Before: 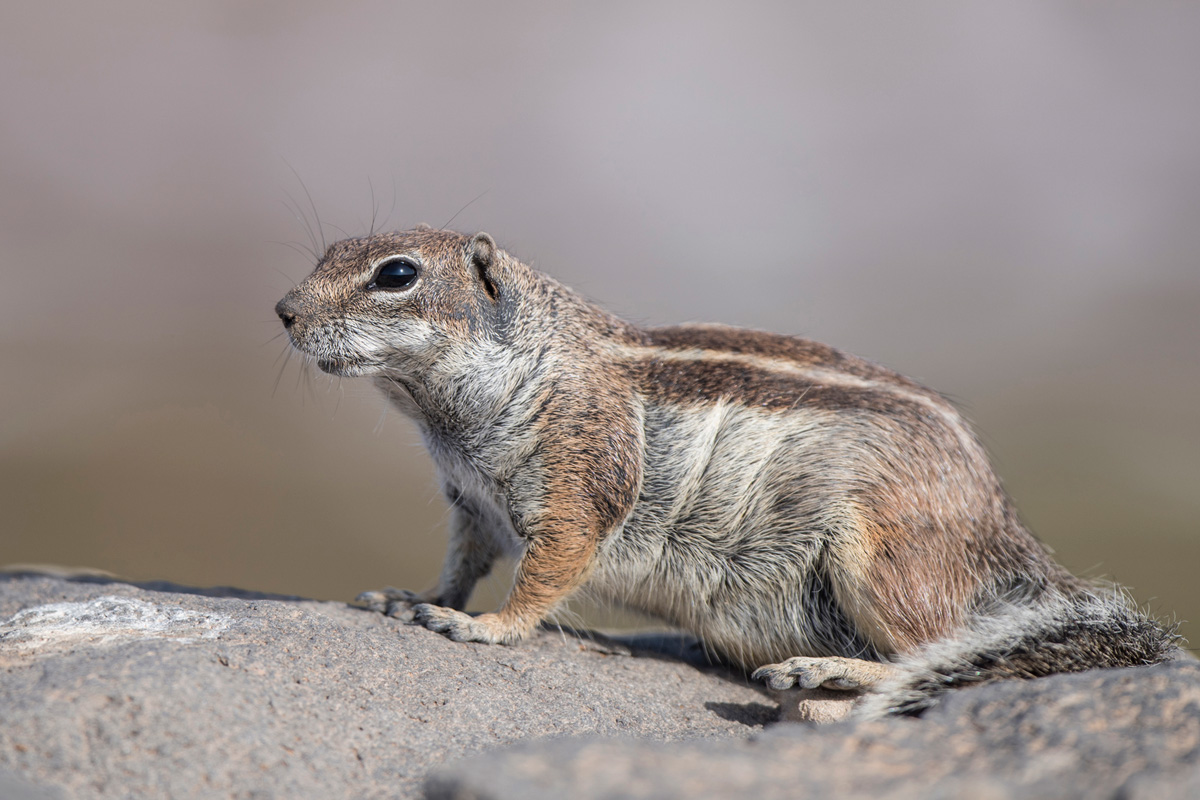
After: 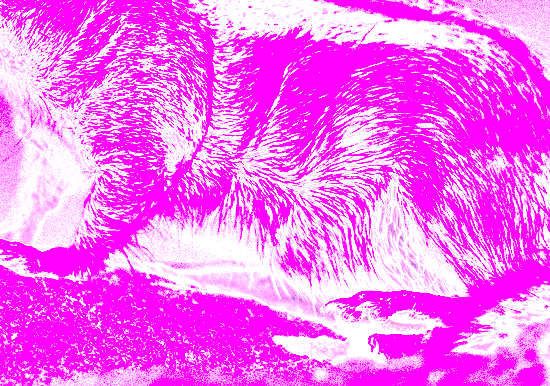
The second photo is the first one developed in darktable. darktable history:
crop: left 35.976%, top 45.819%, right 18.162%, bottom 5.807%
grain: strength 35%, mid-tones bias 0%
local contrast: detail 130%
white balance: red 8, blue 8
